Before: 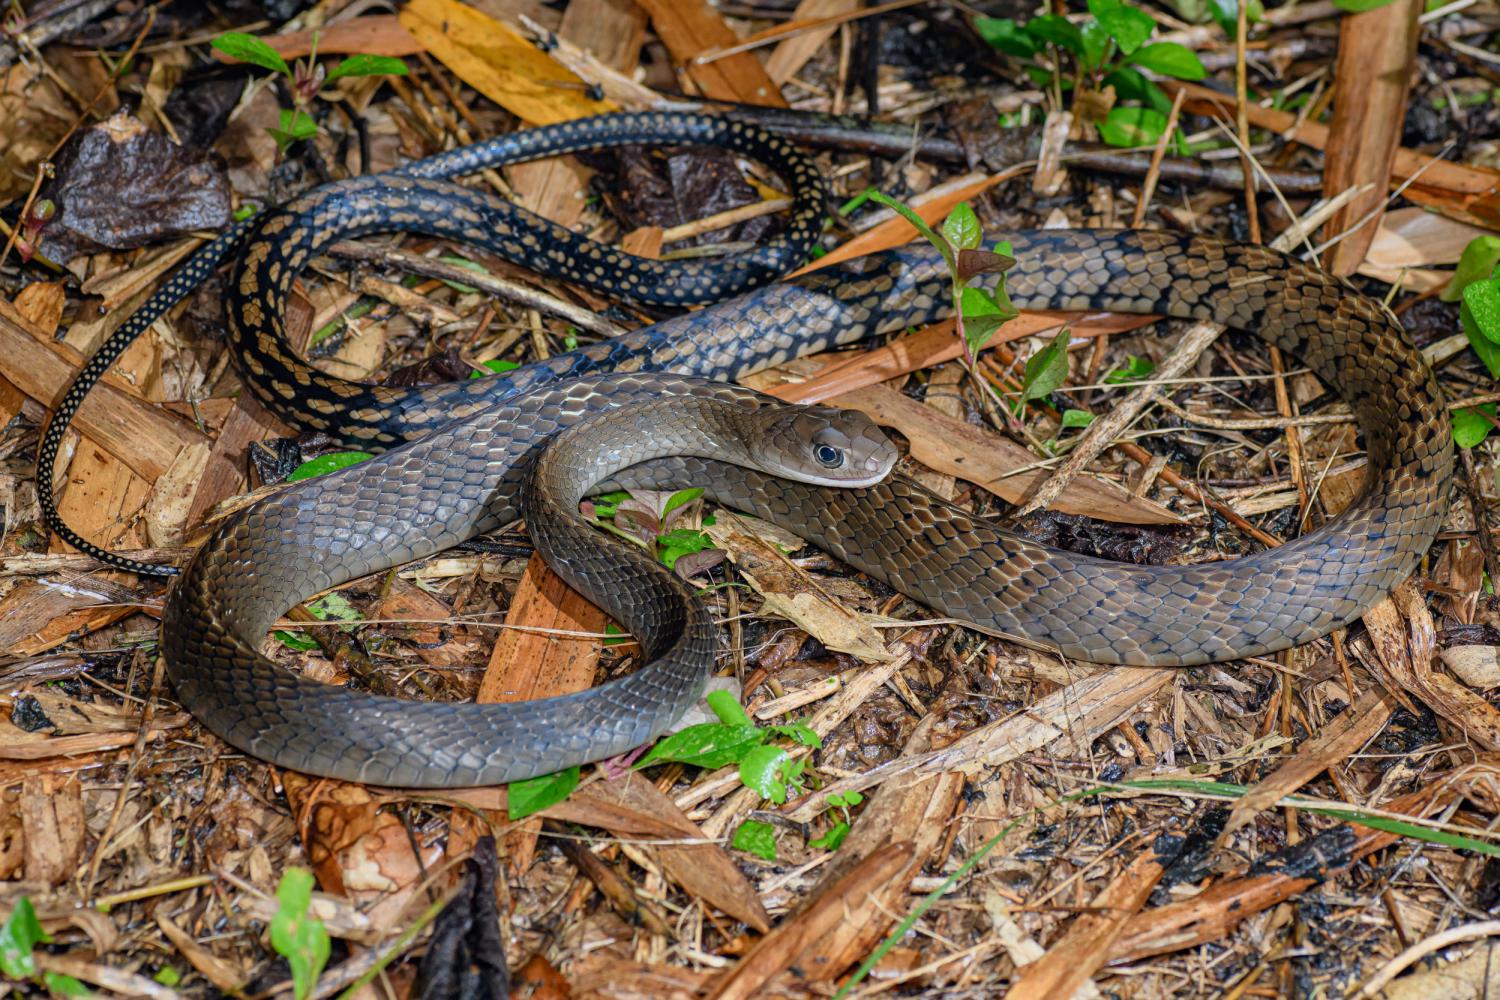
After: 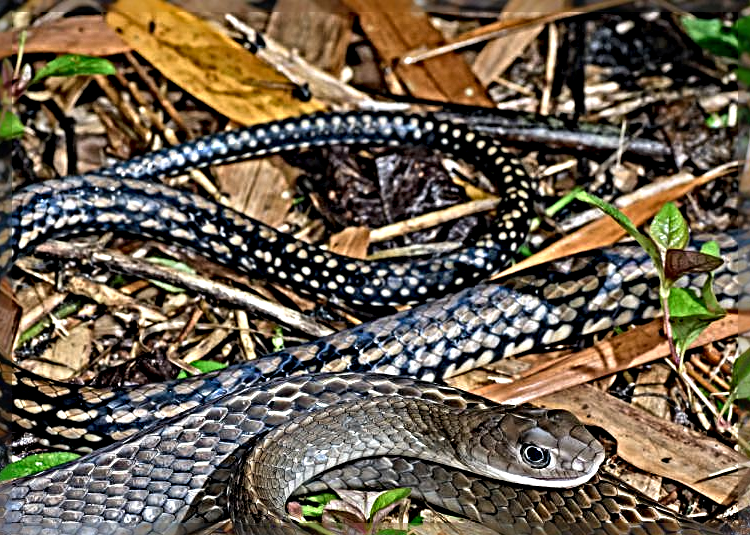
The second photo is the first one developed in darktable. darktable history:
sharpen: radius 6.3, amount 1.8, threshold 0
crop: left 19.556%, right 30.401%, bottom 46.458%
